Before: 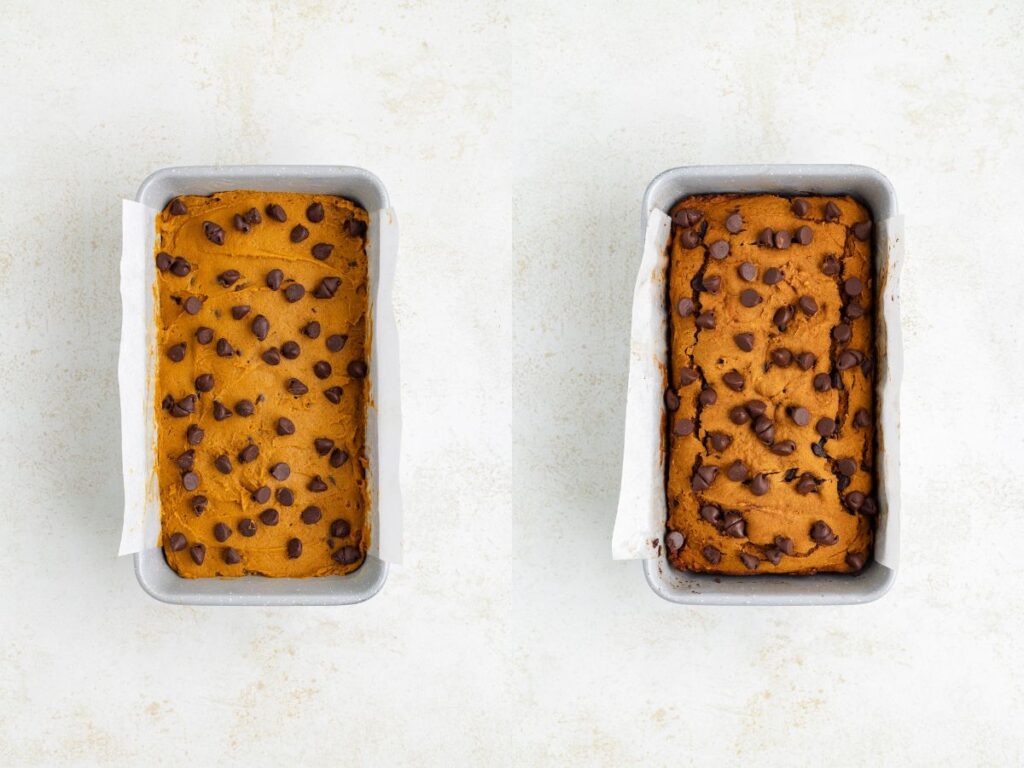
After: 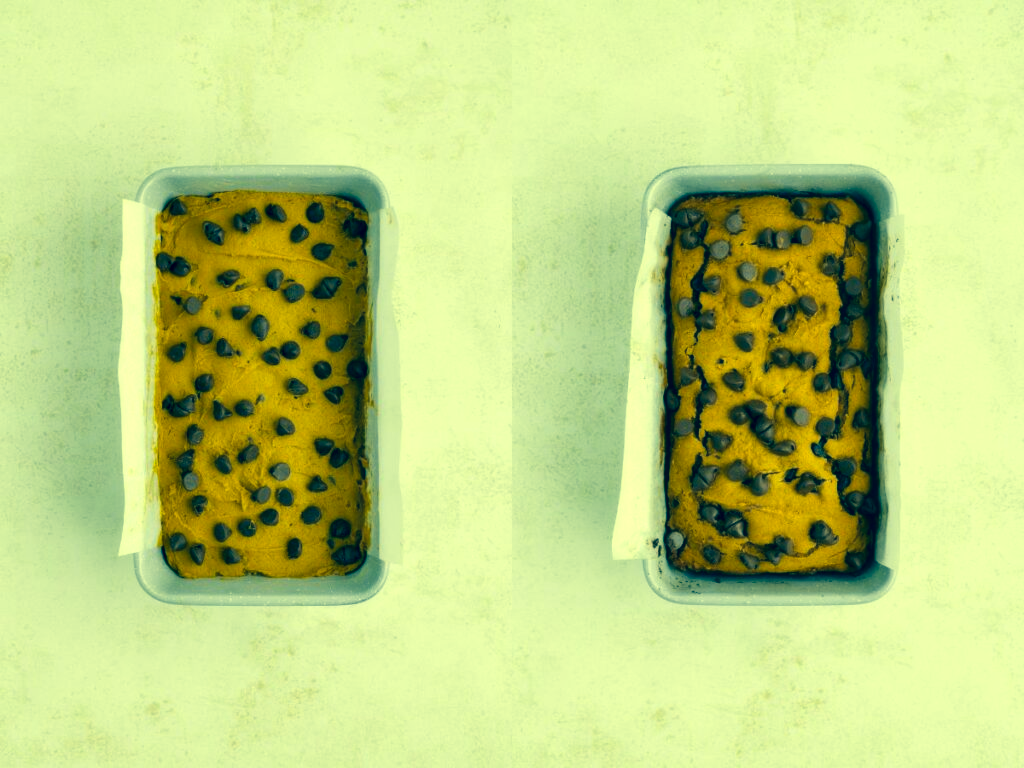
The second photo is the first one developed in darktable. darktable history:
contrast equalizer: y [[0.514, 0.573, 0.581, 0.508, 0.5, 0.5], [0.5 ×6], [0.5 ×6], [0 ×6], [0 ×6]]
color correction: highlights a* -15.94, highlights b* 39.92, shadows a* -39.43, shadows b* -26.15
